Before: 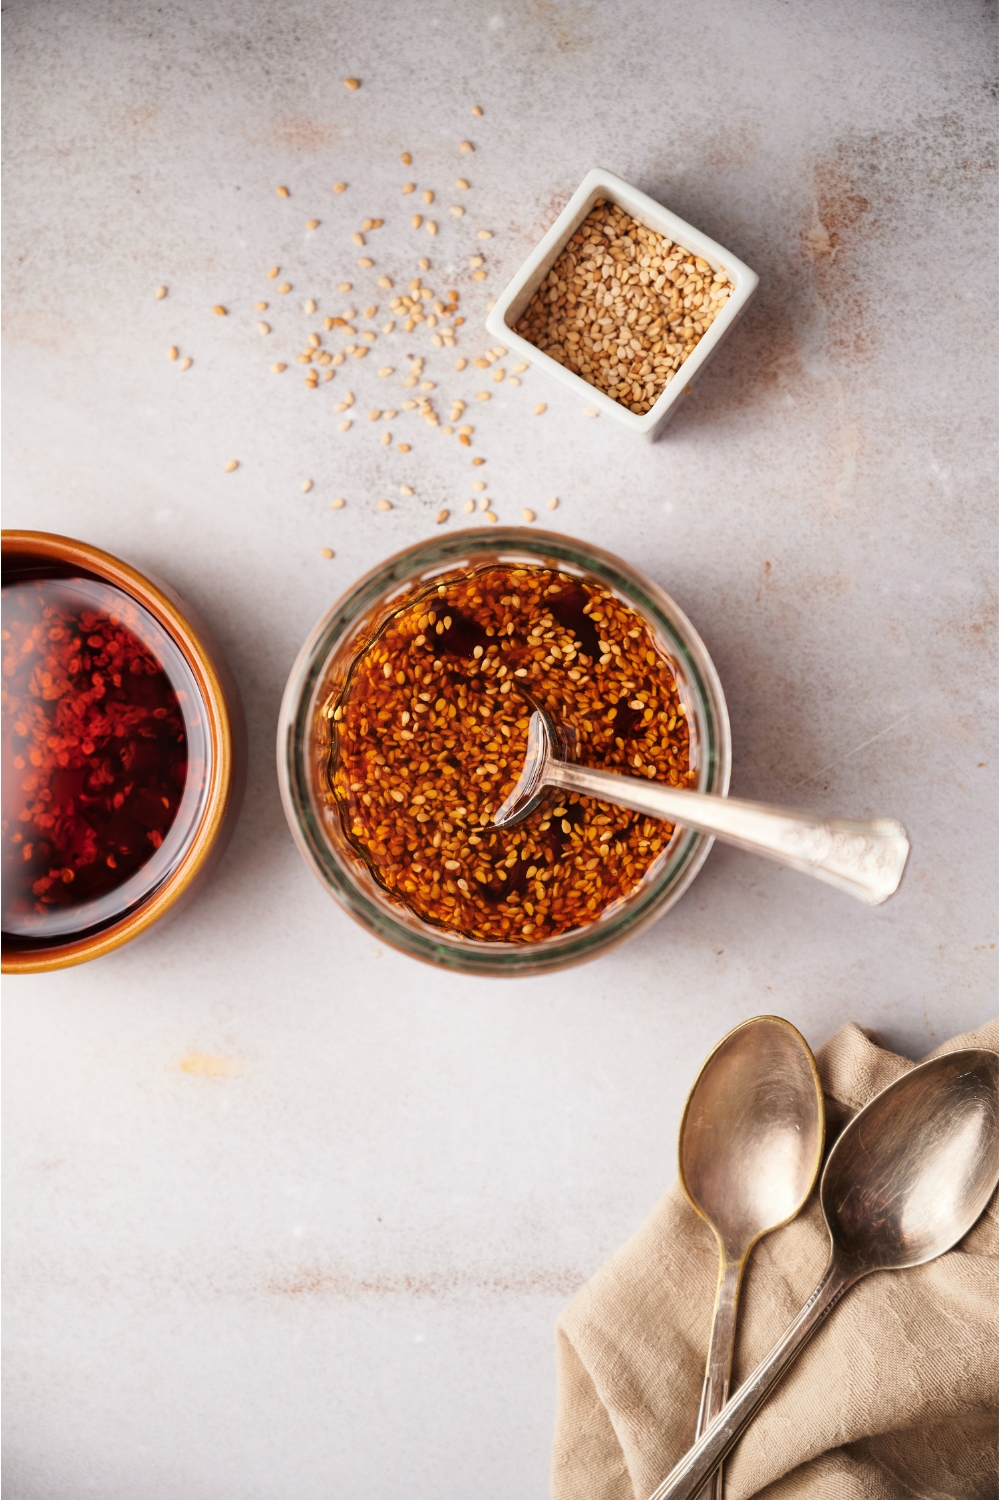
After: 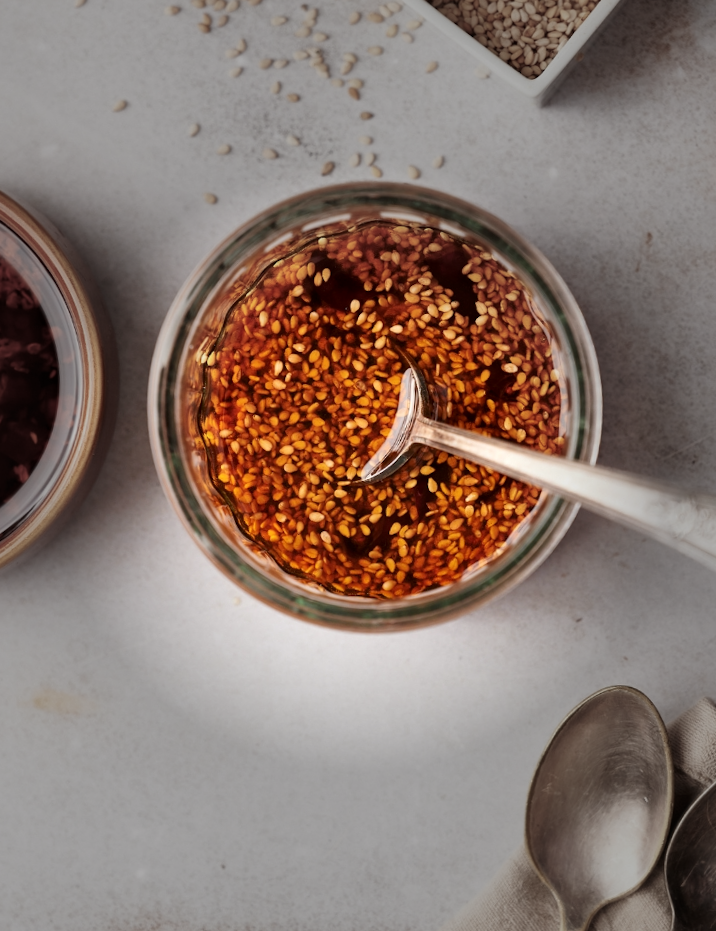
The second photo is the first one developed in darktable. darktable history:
local contrast: mode bilateral grid, contrast 20, coarseness 50, detail 132%, midtone range 0.2
vignetting: fall-off start 31.28%, fall-off radius 34.64%, brightness -0.575
crop and rotate: angle -3.37°, left 9.79%, top 20.73%, right 12.42%, bottom 11.82%
white balance: emerald 1
